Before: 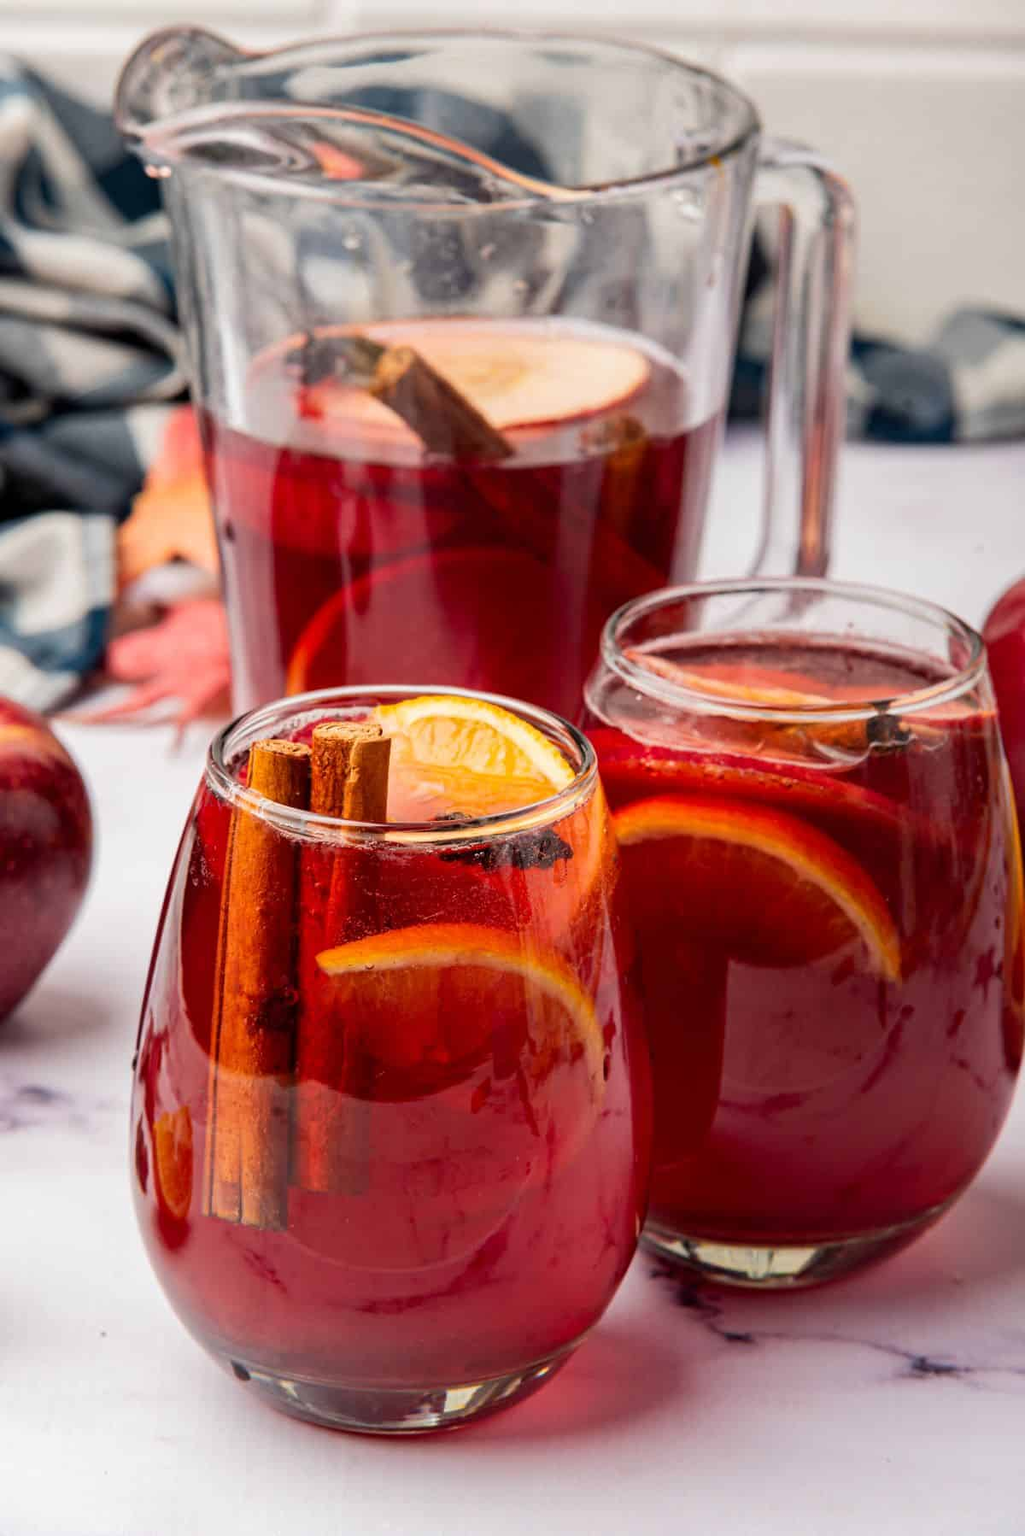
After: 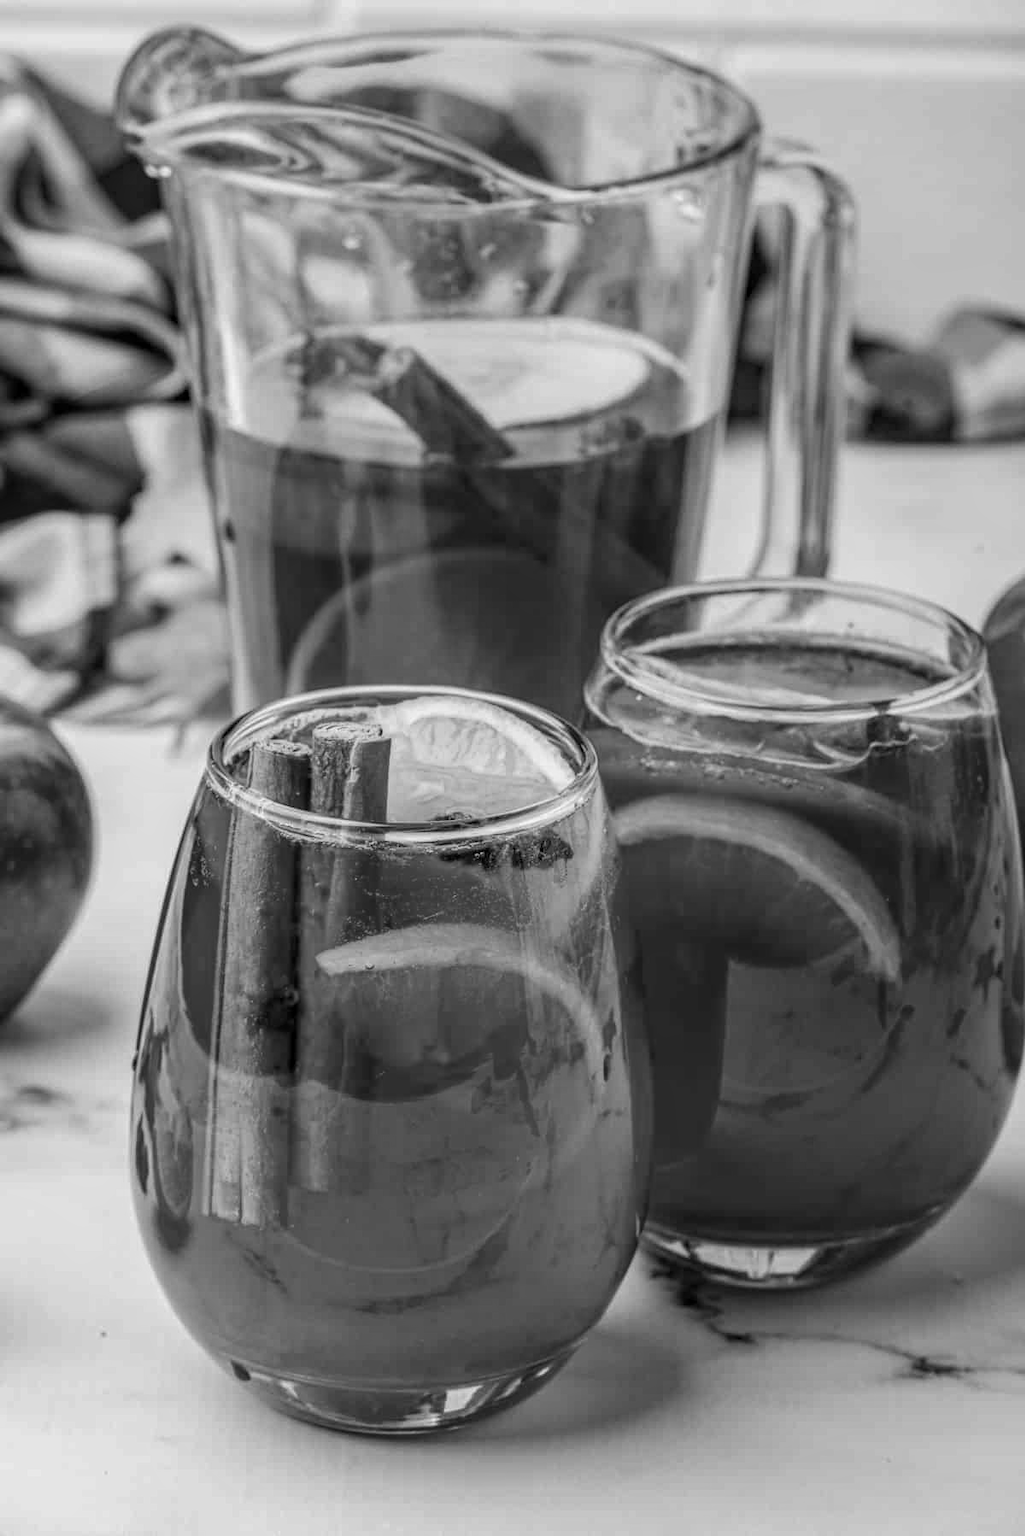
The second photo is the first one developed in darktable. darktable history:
local contrast: highlights 0%, shadows 0%, detail 133%
monochrome: a -35.87, b 49.73, size 1.7
